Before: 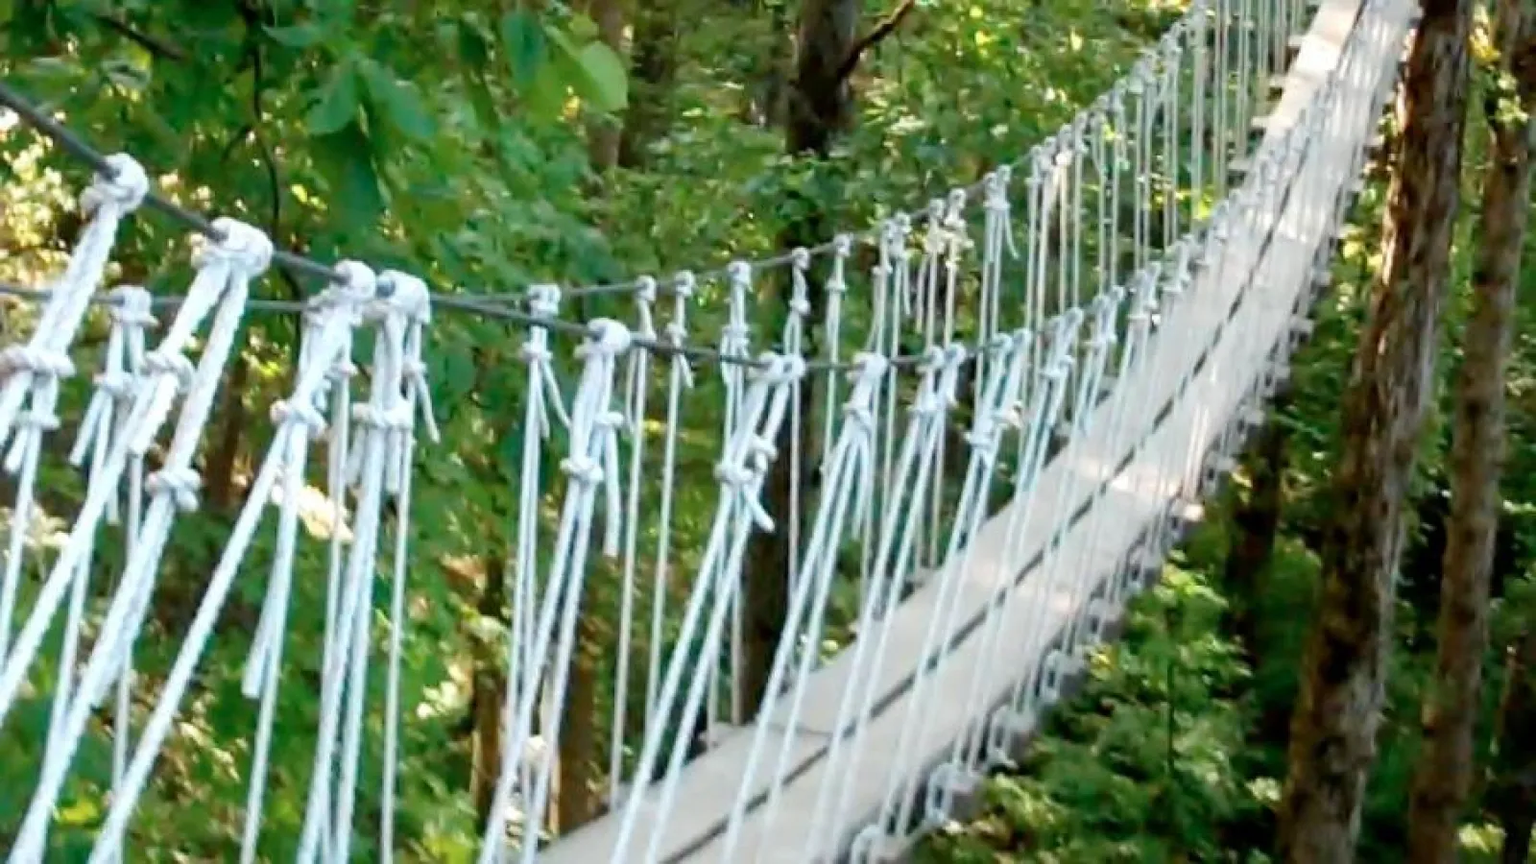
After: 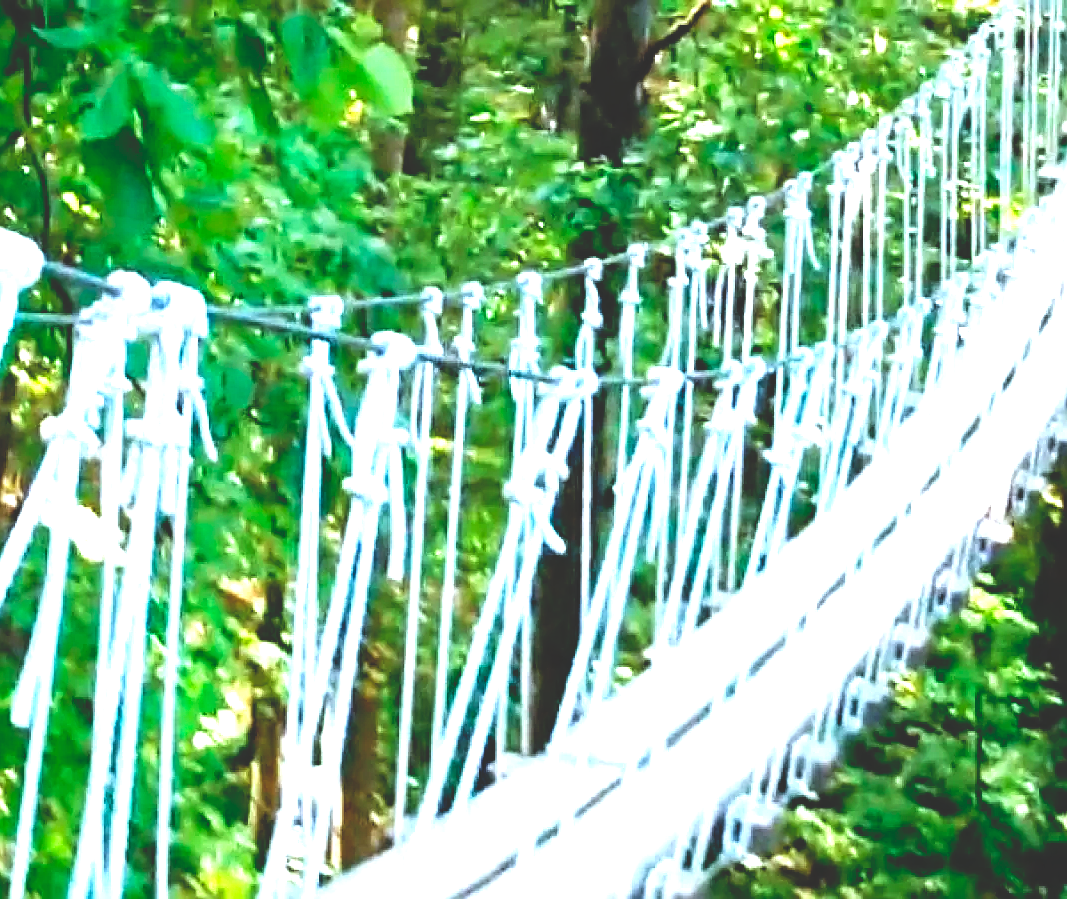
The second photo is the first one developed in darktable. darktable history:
sharpen: on, module defaults
exposure: black level correction 0, exposure 1.672 EV, compensate exposure bias true, compensate highlight preservation false
crop and rotate: left 15.141%, right 18.132%
contrast brightness saturation: contrast -0.106
local contrast: mode bilateral grid, contrast 14, coarseness 35, detail 104%, midtone range 0.2
base curve: curves: ch0 [(0, 0.02) (0.083, 0.036) (1, 1)], preserve colors none
color calibration: x 0.37, y 0.382, temperature 4319.05 K
